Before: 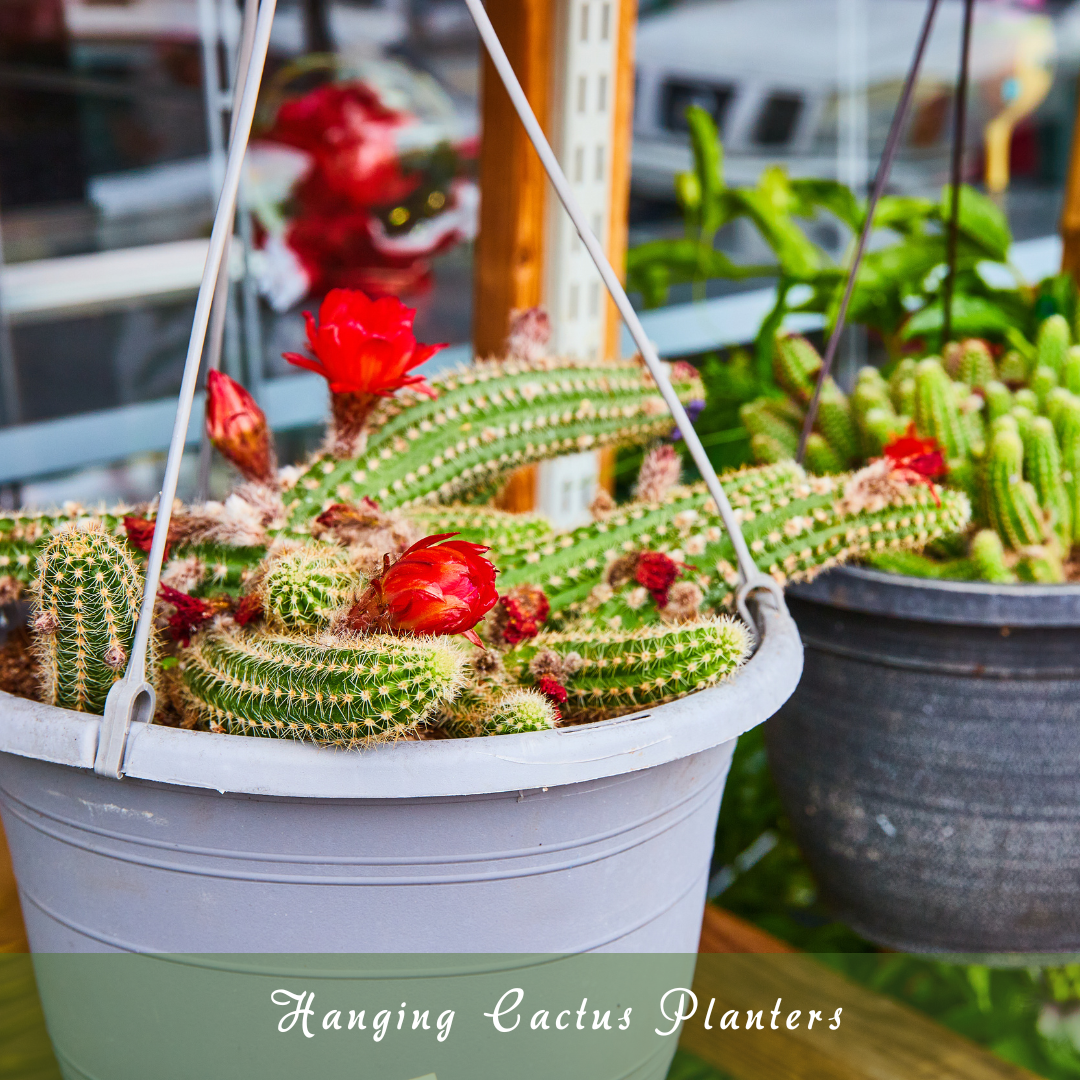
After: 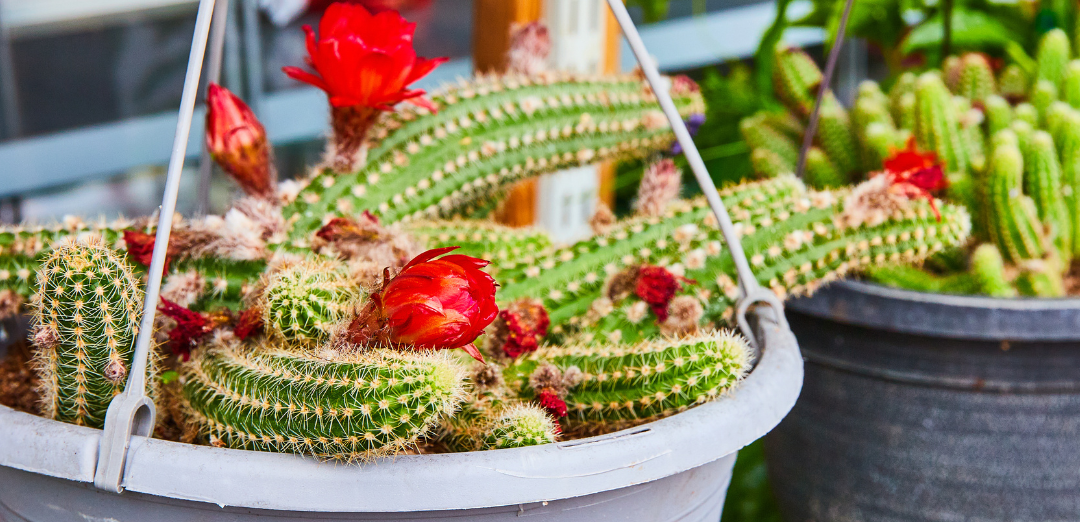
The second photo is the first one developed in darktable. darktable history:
tone equalizer: edges refinement/feathering 500, mask exposure compensation -1.57 EV, preserve details no
crop and rotate: top 26.547%, bottom 25.081%
